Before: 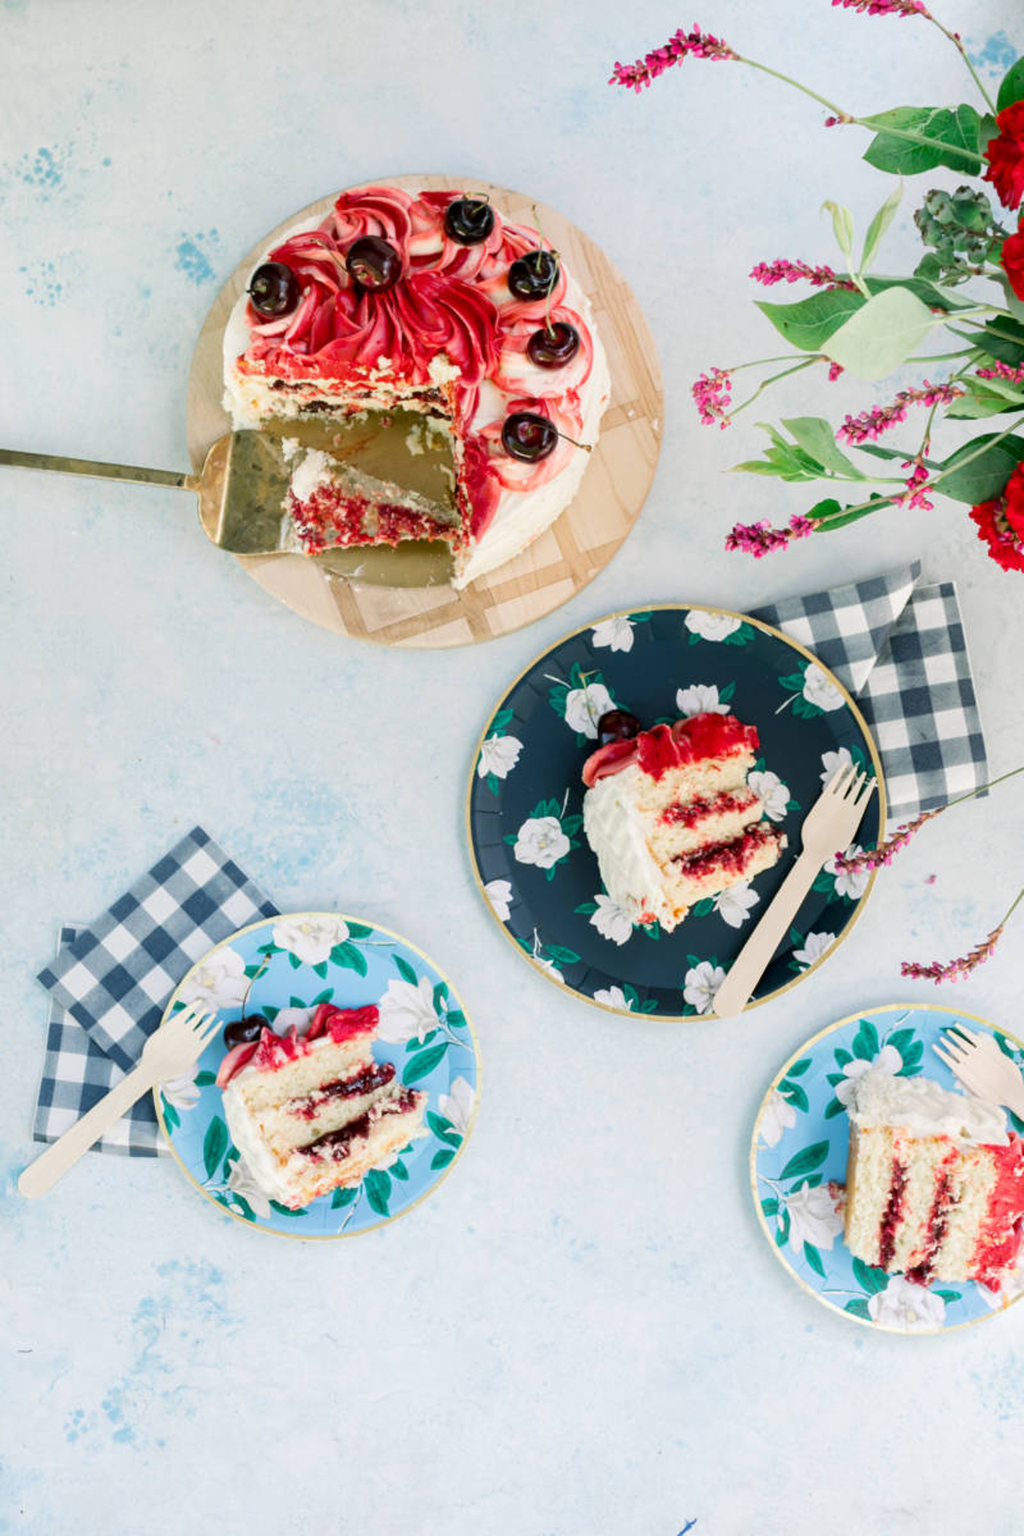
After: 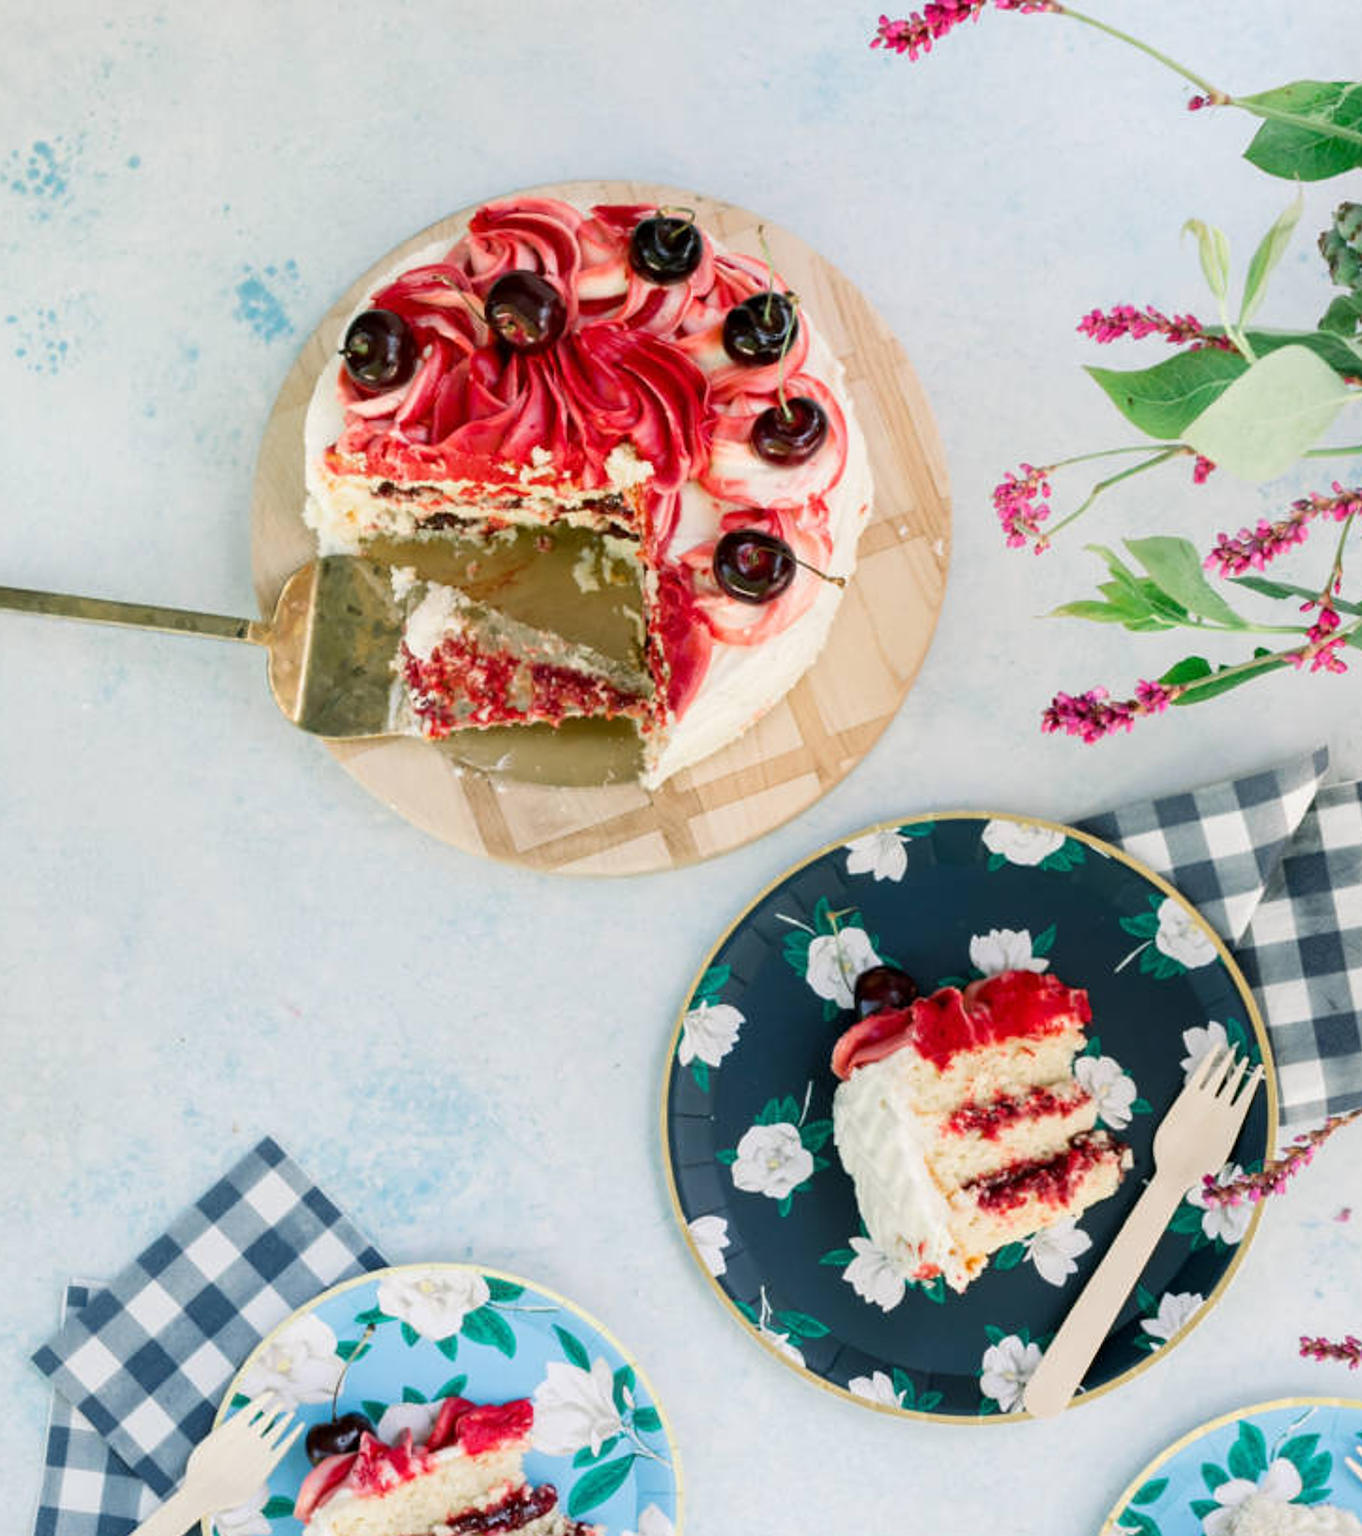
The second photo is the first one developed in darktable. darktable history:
sharpen: on, module defaults
crop: left 1.56%, top 3.368%, right 7.747%, bottom 28.489%
